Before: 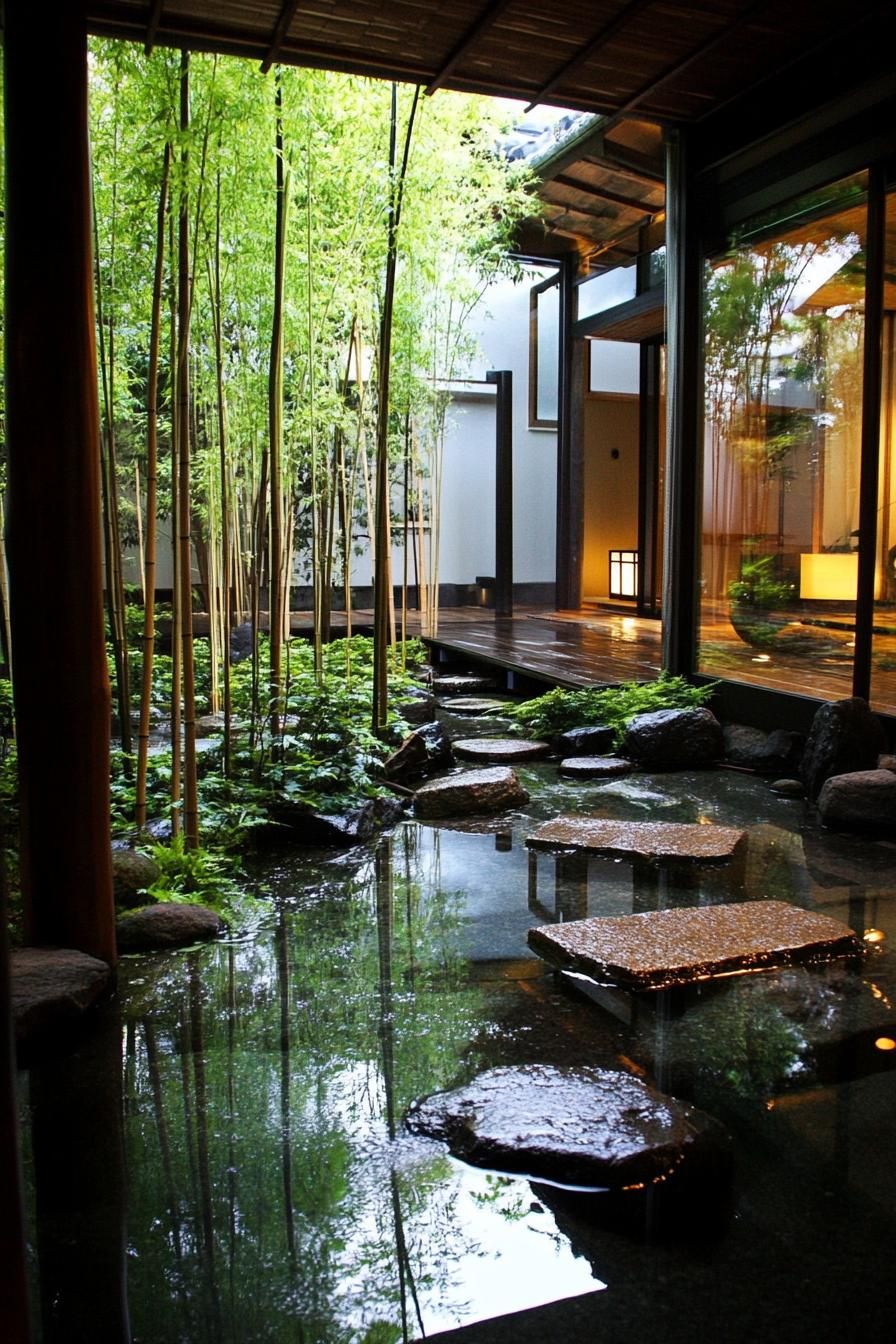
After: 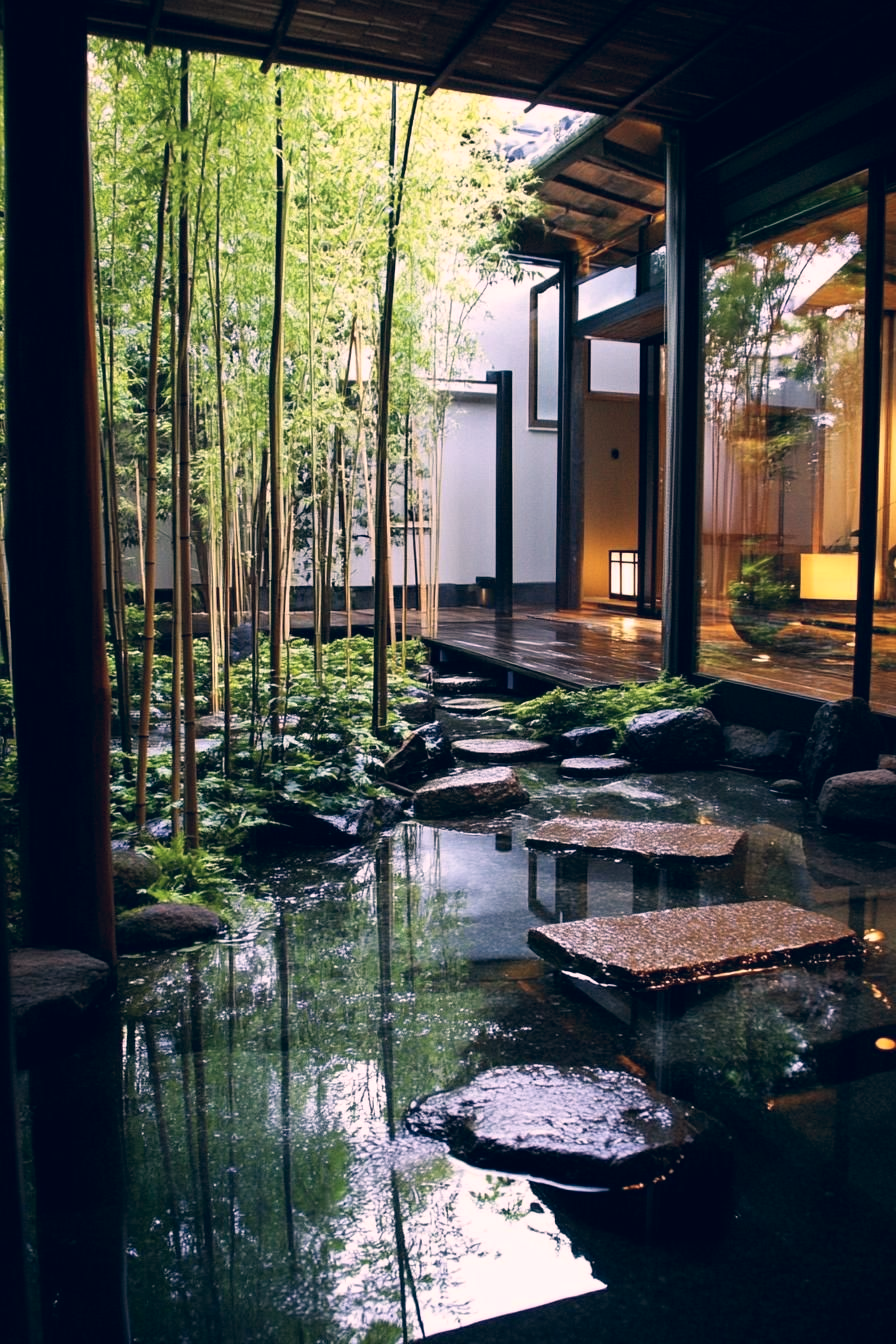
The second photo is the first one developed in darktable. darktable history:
color correction: highlights a* 14.22, highlights b* 5.64, shadows a* -5.64, shadows b* -15.4, saturation 0.858
